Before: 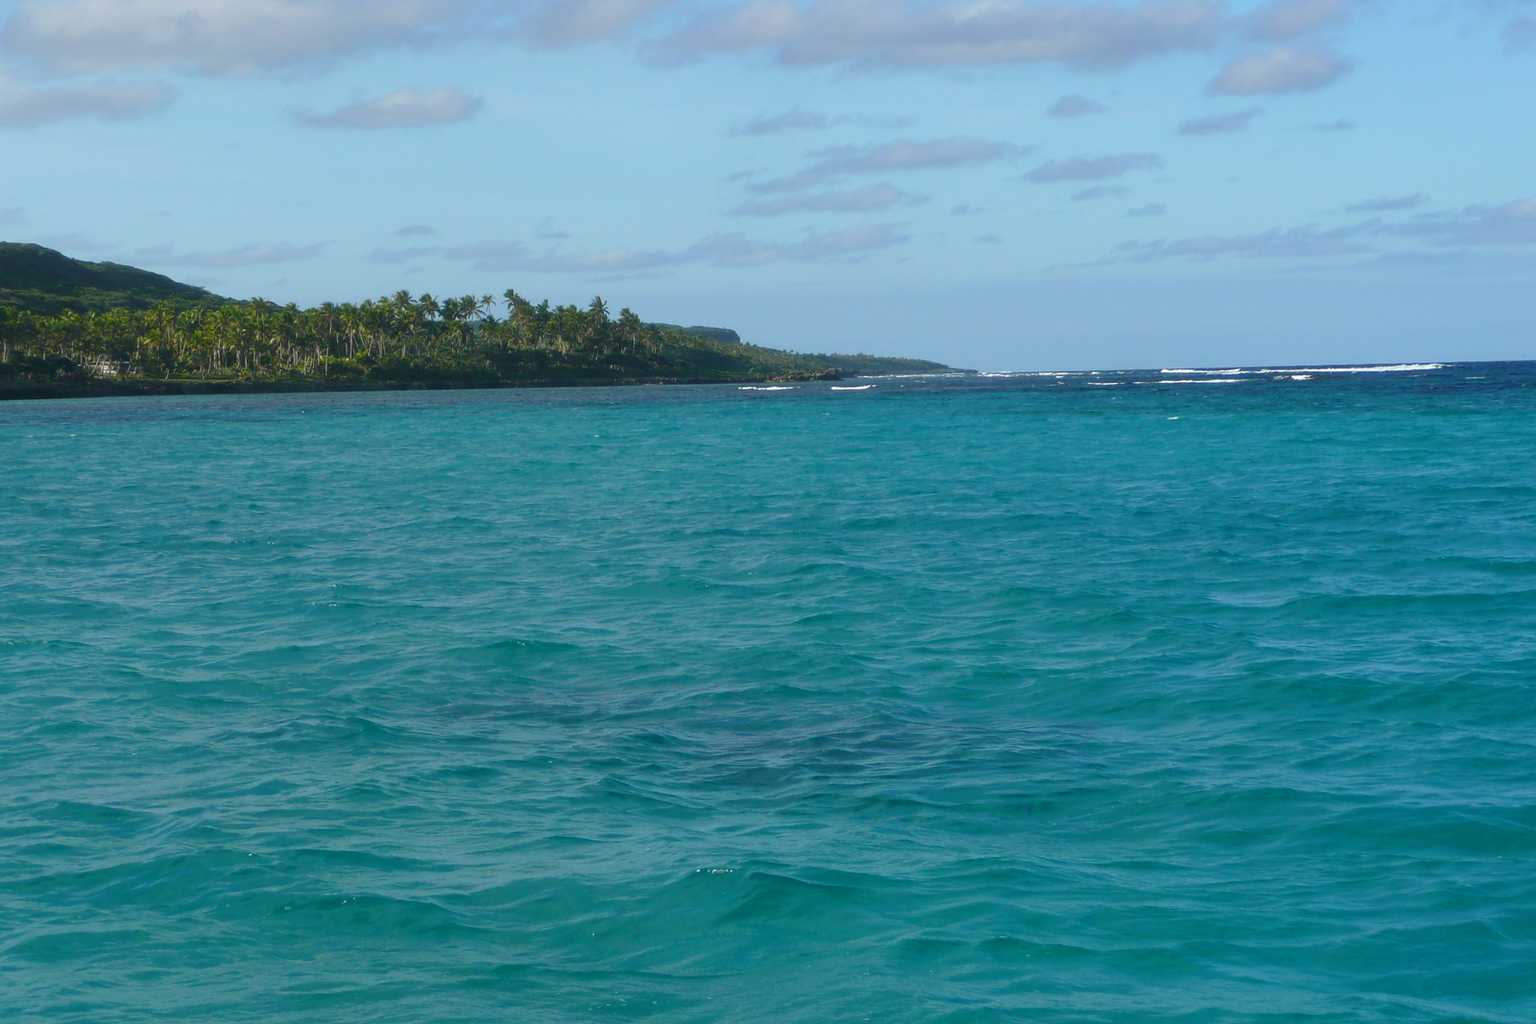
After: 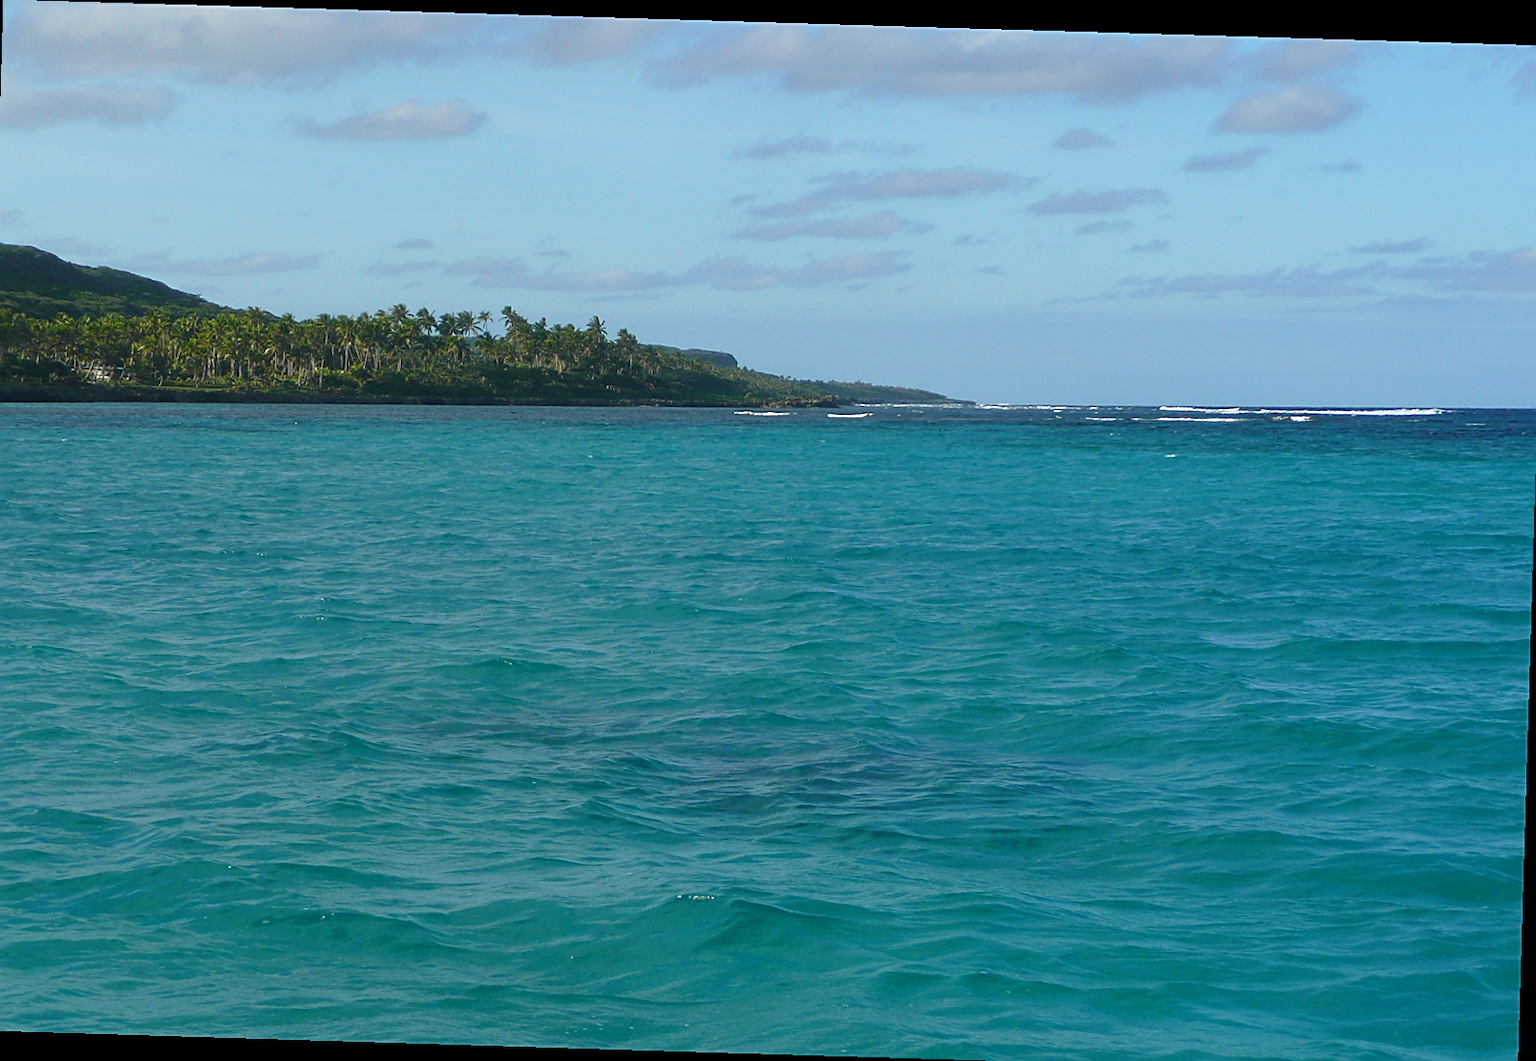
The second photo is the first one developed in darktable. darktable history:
crop and rotate: left 1.774%, right 0.633%, bottom 1.28%
rotate and perspective: rotation 1.72°, automatic cropping off
sharpen: on, module defaults
